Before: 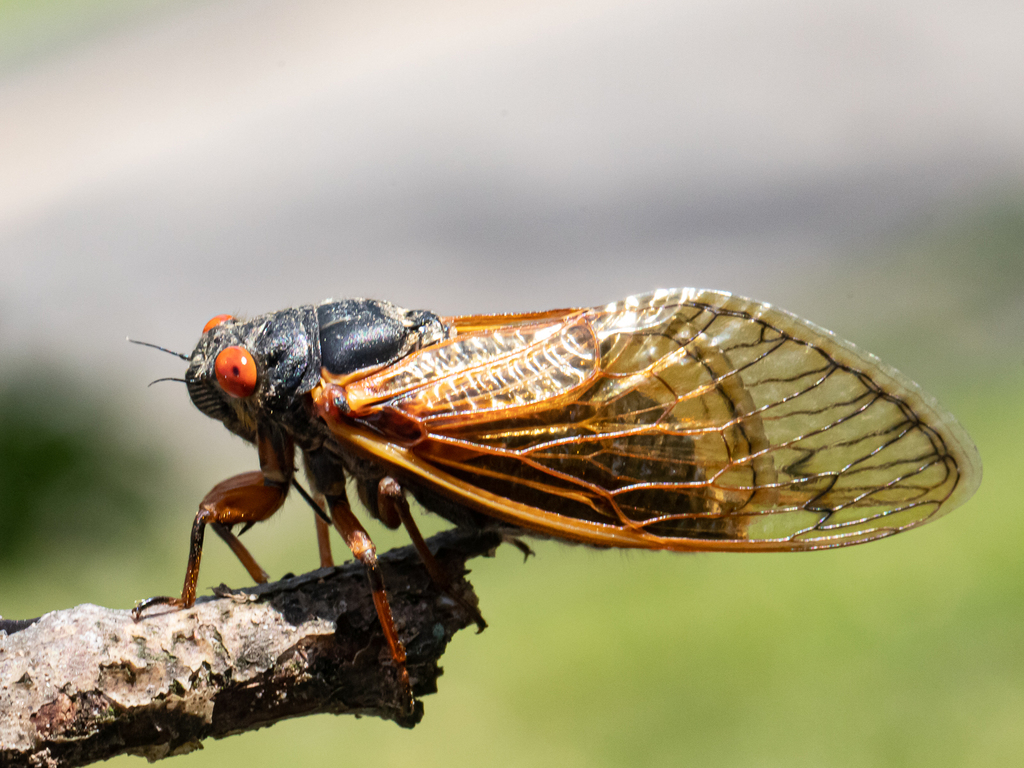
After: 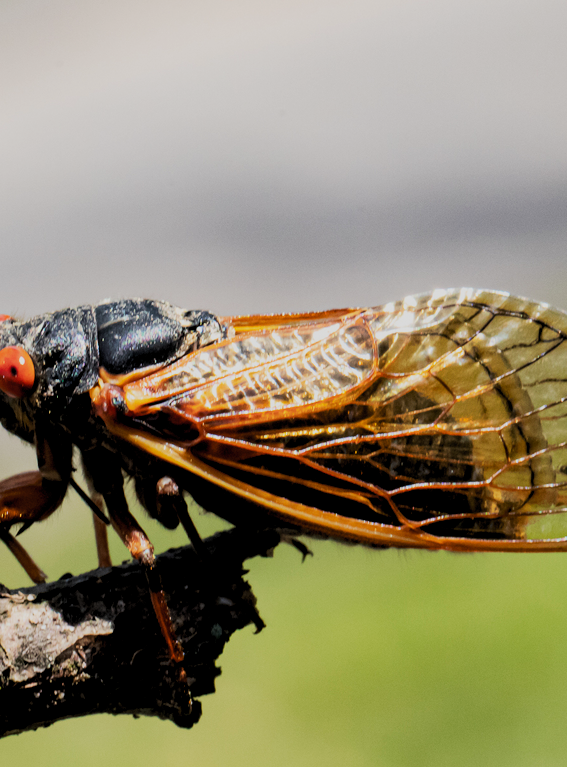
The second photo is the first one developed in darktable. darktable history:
levels: levels [0.031, 0.5, 0.969]
filmic rgb: black relative exposure -7.65 EV, white relative exposure 4.56 EV, hardness 3.61
crop: left 21.764%, right 22.164%, bottom 0.001%
tone curve: curves: ch0 [(0, 0) (0.003, 0.019) (0.011, 0.019) (0.025, 0.022) (0.044, 0.026) (0.069, 0.032) (0.1, 0.052) (0.136, 0.081) (0.177, 0.123) (0.224, 0.17) (0.277, 0.219) (0.335, 0.276) (0.399, 0.344) (0.468, 0.421) (0.543, 0.508) (0.623, 0.604) (0.709, 0.705) (0.801, 0.797) (0.898, 0.894) (1, 1)], preserve colors none
